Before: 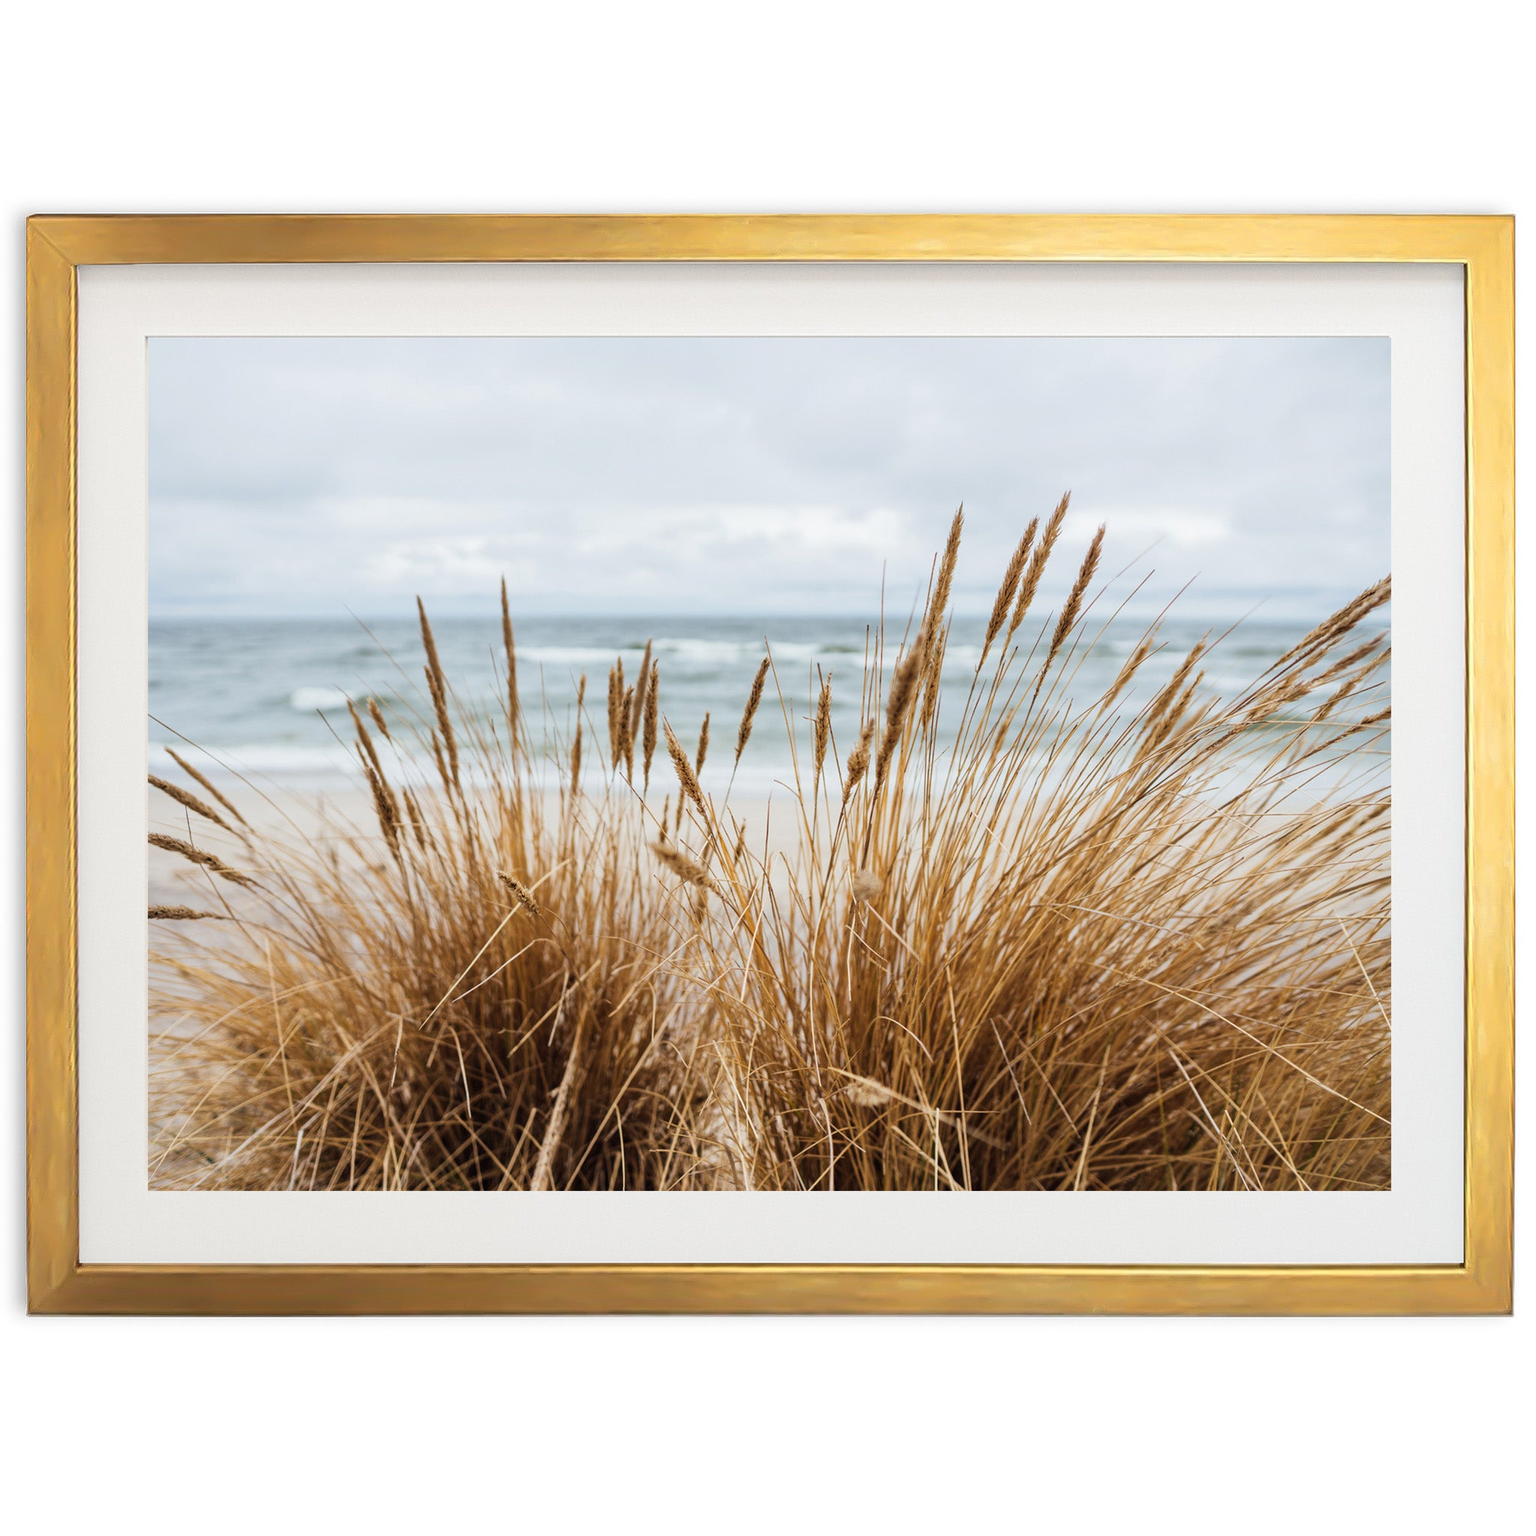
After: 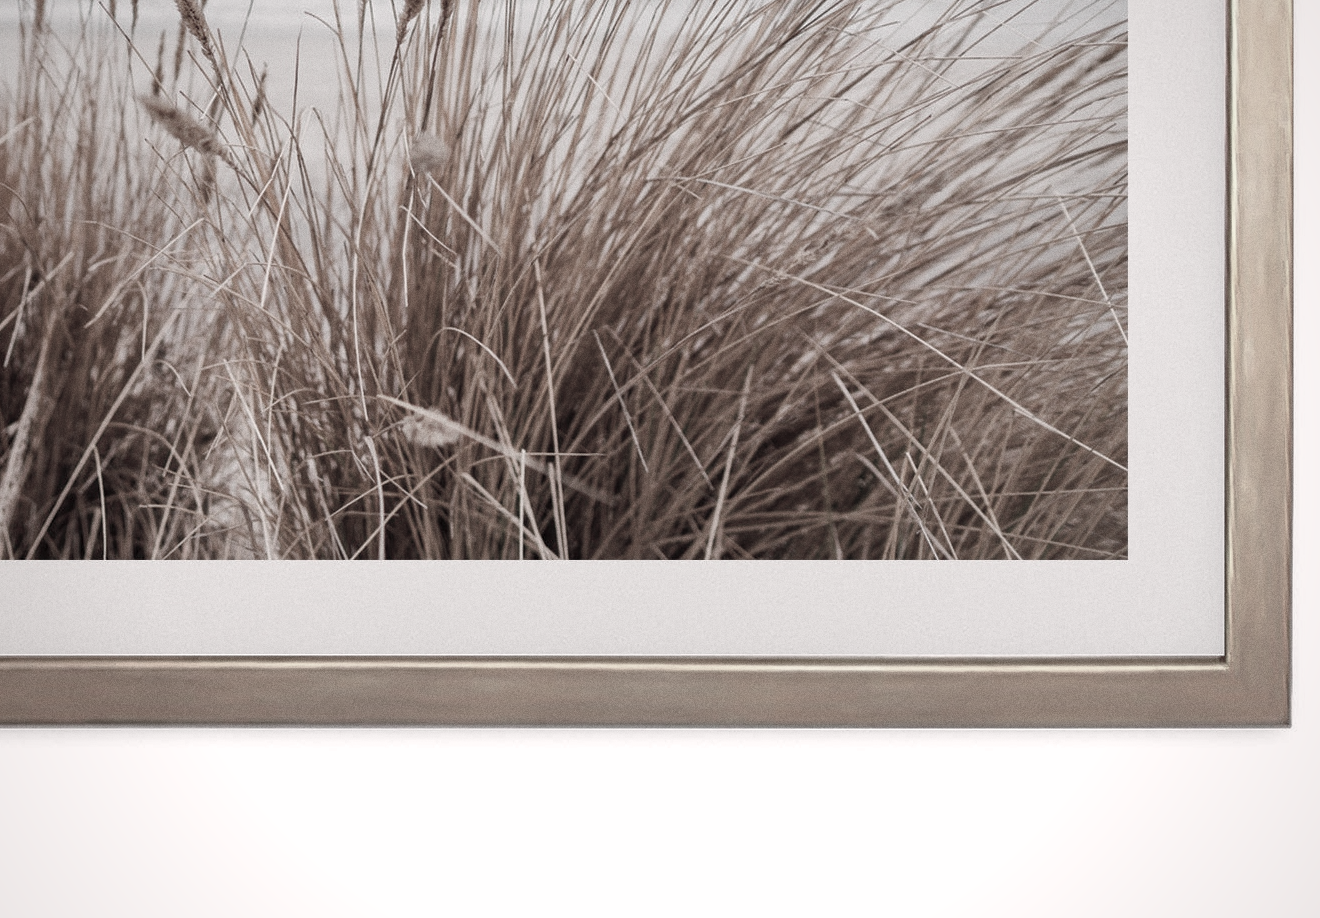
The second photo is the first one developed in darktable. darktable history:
crop and rotate: left 35.509%, top 50.238%, bottom 4.934%
grain: coarseness 0.47 ISO
color contrast: green-magenta contrast 0.3, blue-yellow contrast 0.15
color balance rgb: perceptual saturation grading › global saturation 20%, perceptual saturation grading › highlights -25%, perceptual saturation grading › shadows 25%
color correction: highlights a* 5.81, highlights b* 4.84
shadows and highlights: on, module defaults
vignetting: brightness -0.233, saturation 0.141
